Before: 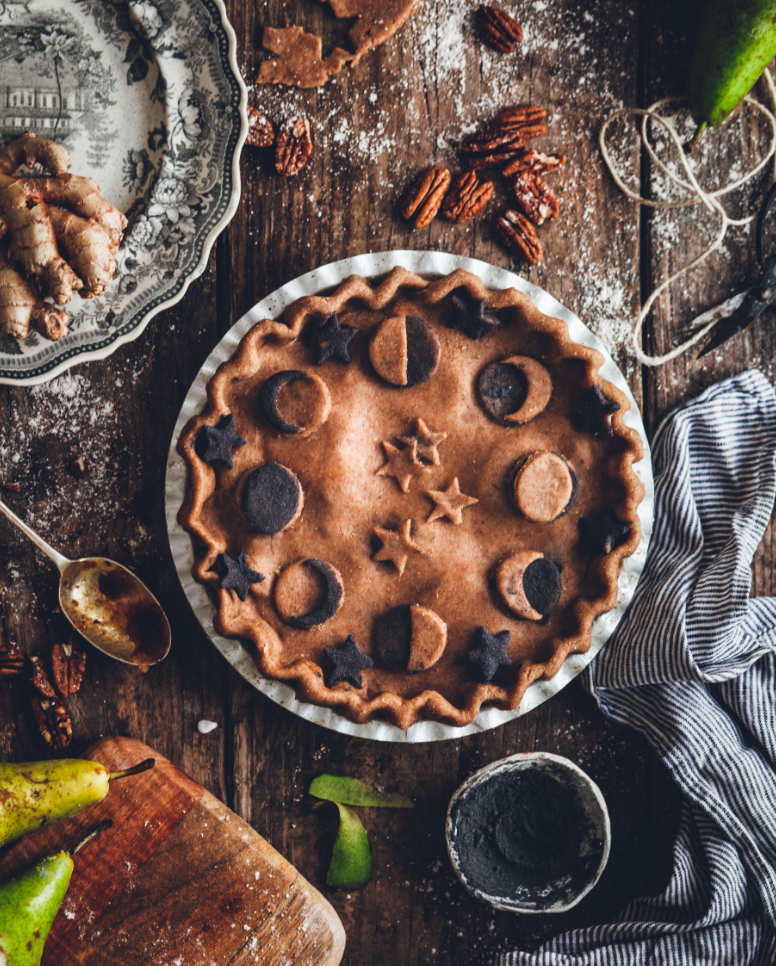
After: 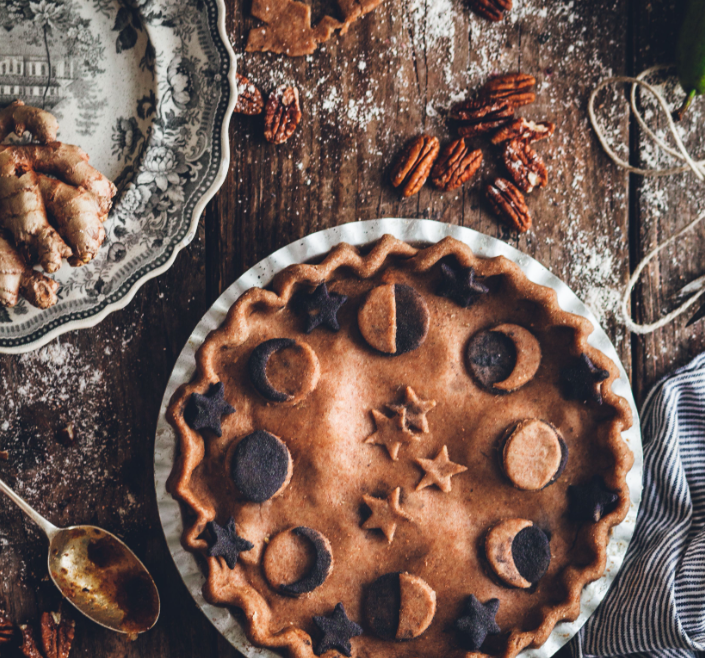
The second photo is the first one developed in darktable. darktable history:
contrast equalizer: octaves 7, y [[0.5 ×6], [0.5 ×6], [0.5, 0.5, 0.501, 0.545, 0.707, 0.863], [0 ×6], [0 ×6]], mix 0.295
crop: left 1.532%, top 3.372%, right 7.563%, bottom 28.501%
